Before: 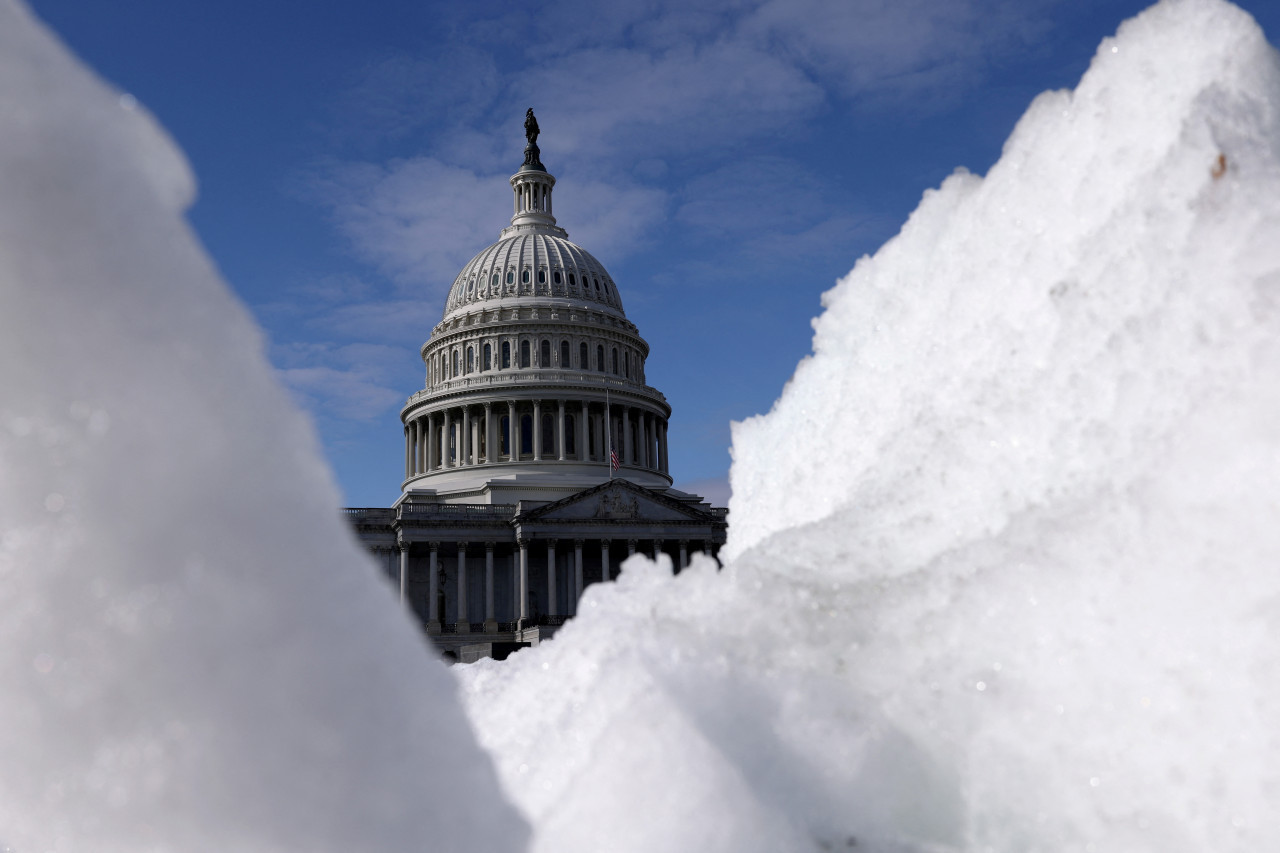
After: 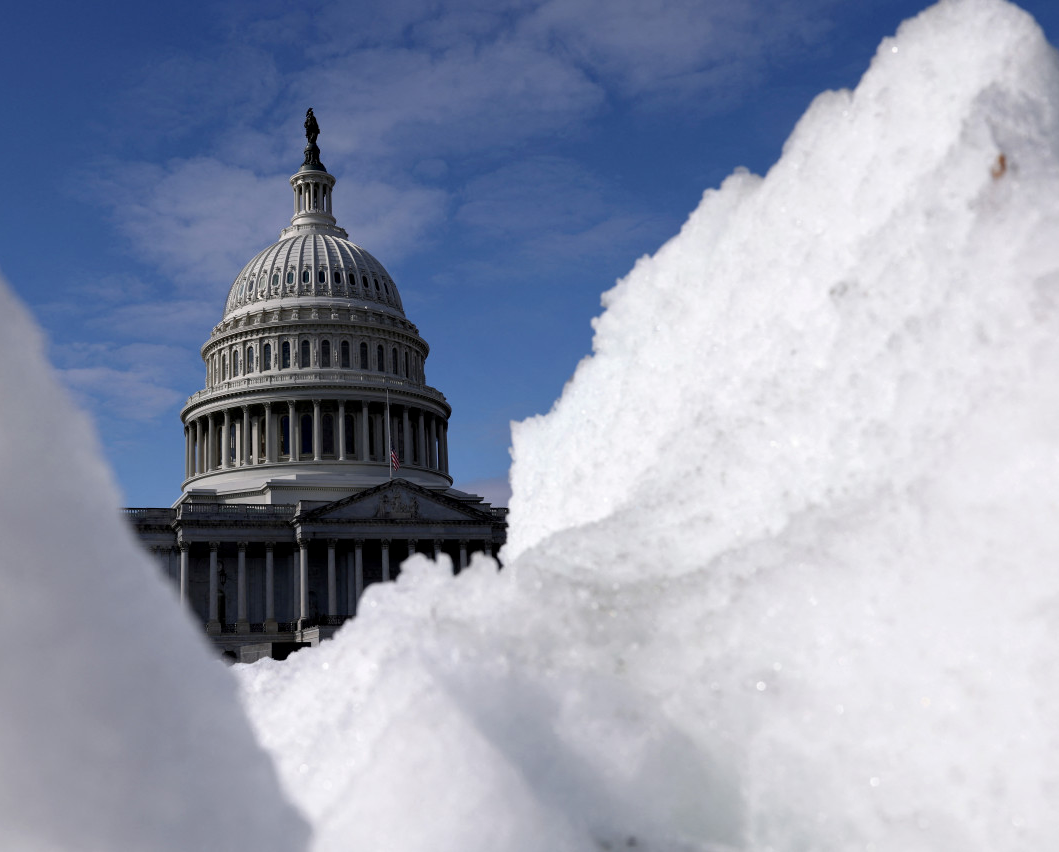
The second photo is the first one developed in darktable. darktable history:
contrast equalizer: octaves 7, y [[0.6 ×6], [0.55 ×6], [0 ×6], [0 ×6], [0 ×6]], mix 0.146
crop: left 17.247%, bottom 0.024%
